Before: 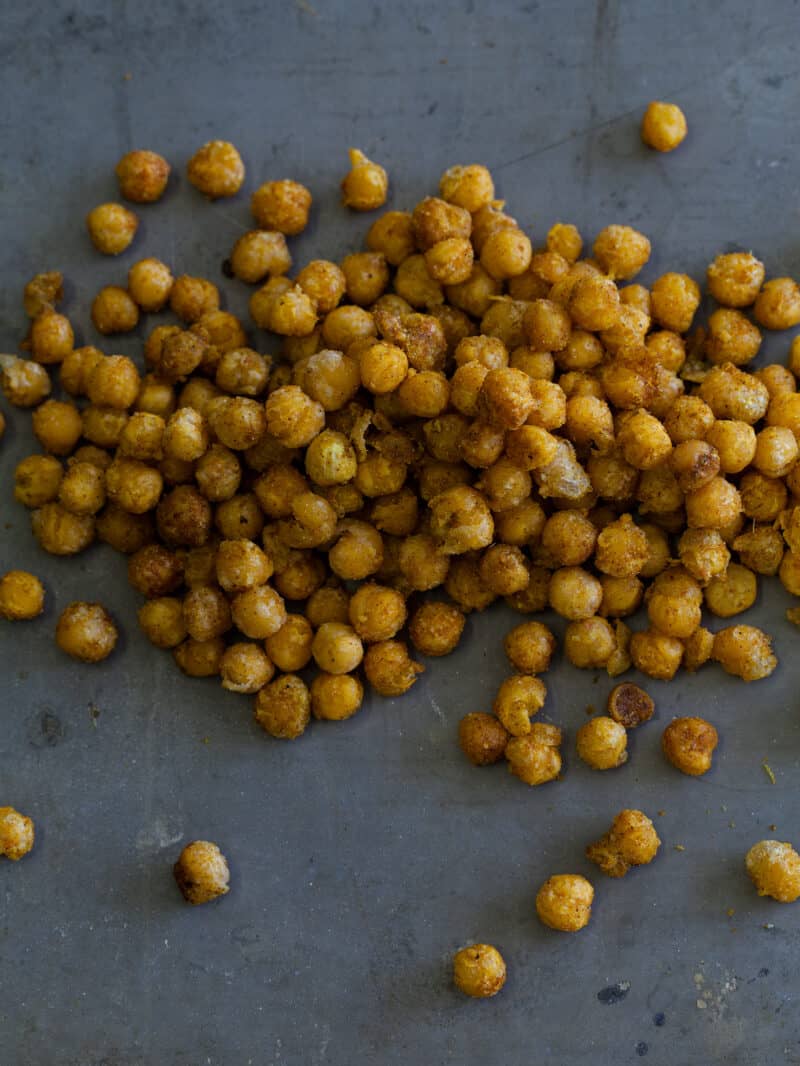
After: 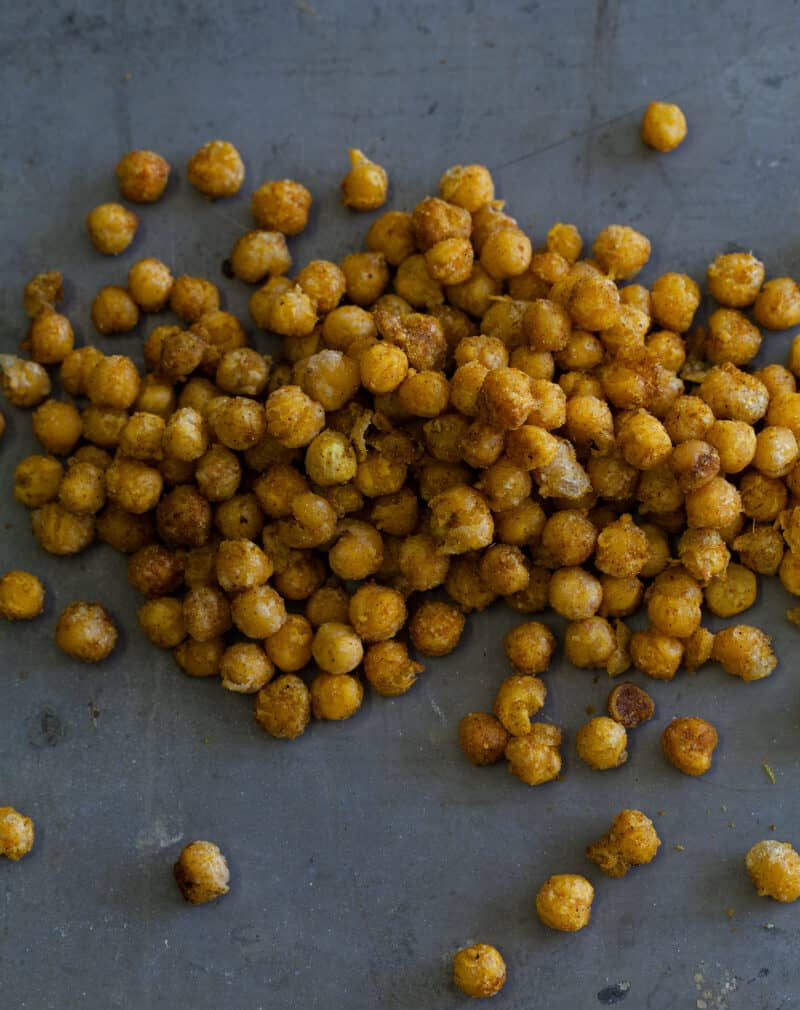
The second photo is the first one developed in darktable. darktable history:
crop and rotate: top 0.011%, bottom 5.233%
